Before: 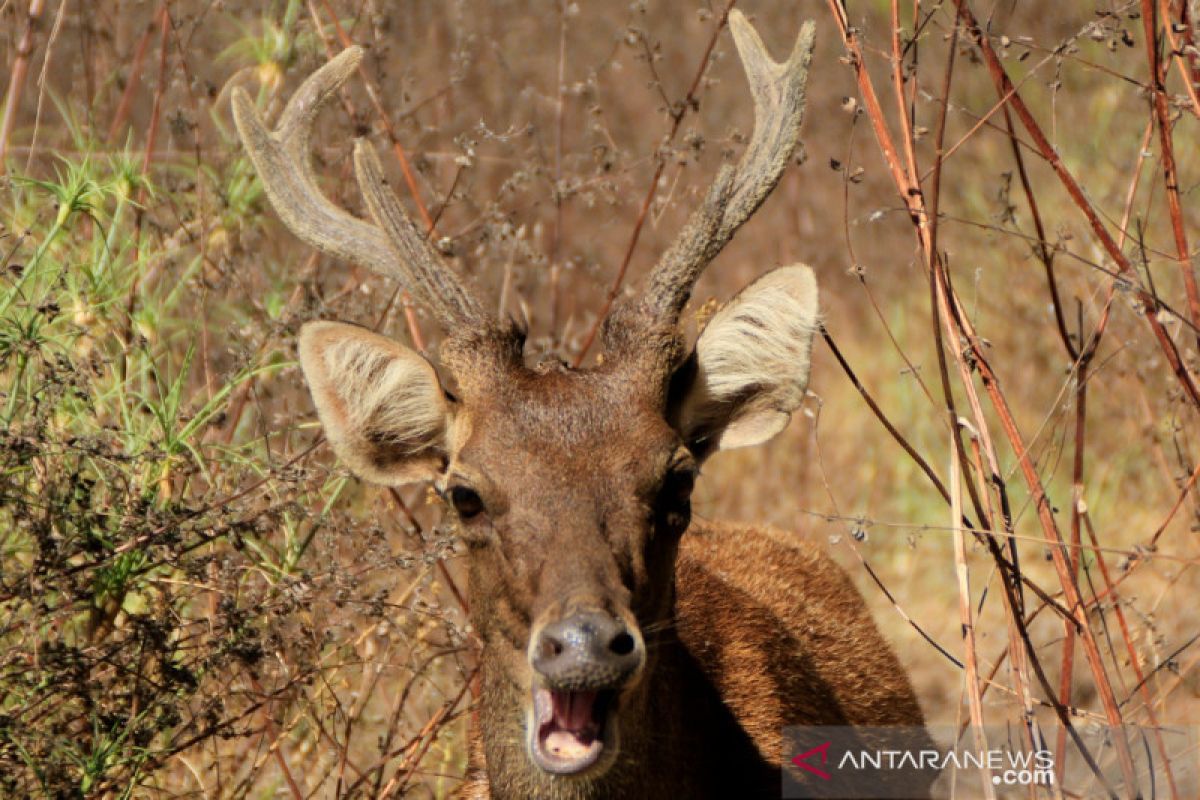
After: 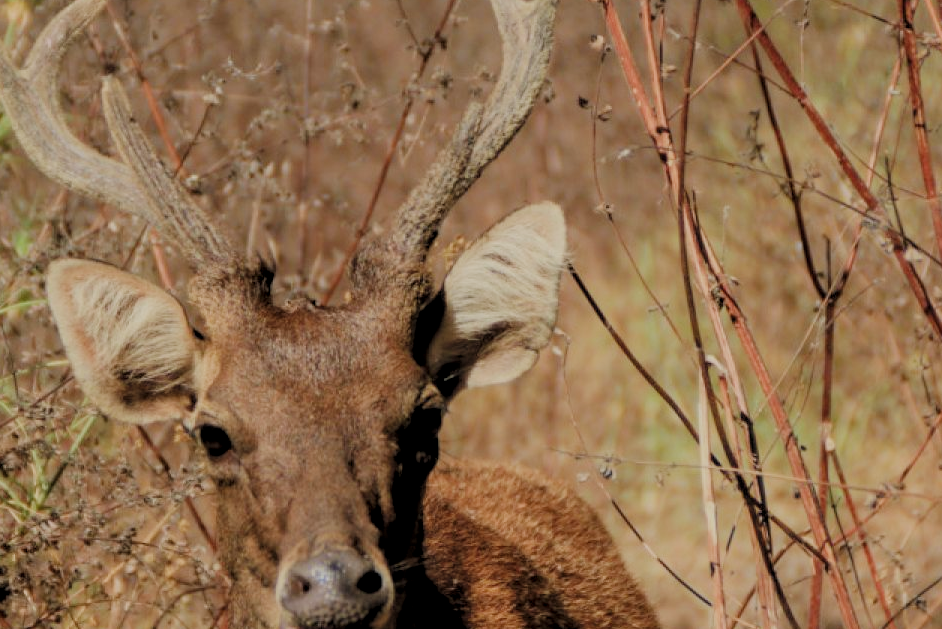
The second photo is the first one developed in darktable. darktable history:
local contrast: on, module defaults
filmic rgb: black relative exposure -6.56 EV, white relative exposure 4.74 EV, threshold 5.99 EV, hardness 3.13, contrast 0.804, color science v4 (2020), contrast in shadows soft, contrast in highlights soft, enable highlight reconstruction true
crop and rotate: left 21.052%, top 7.84%, right 0.433%, bottom 13.534%
